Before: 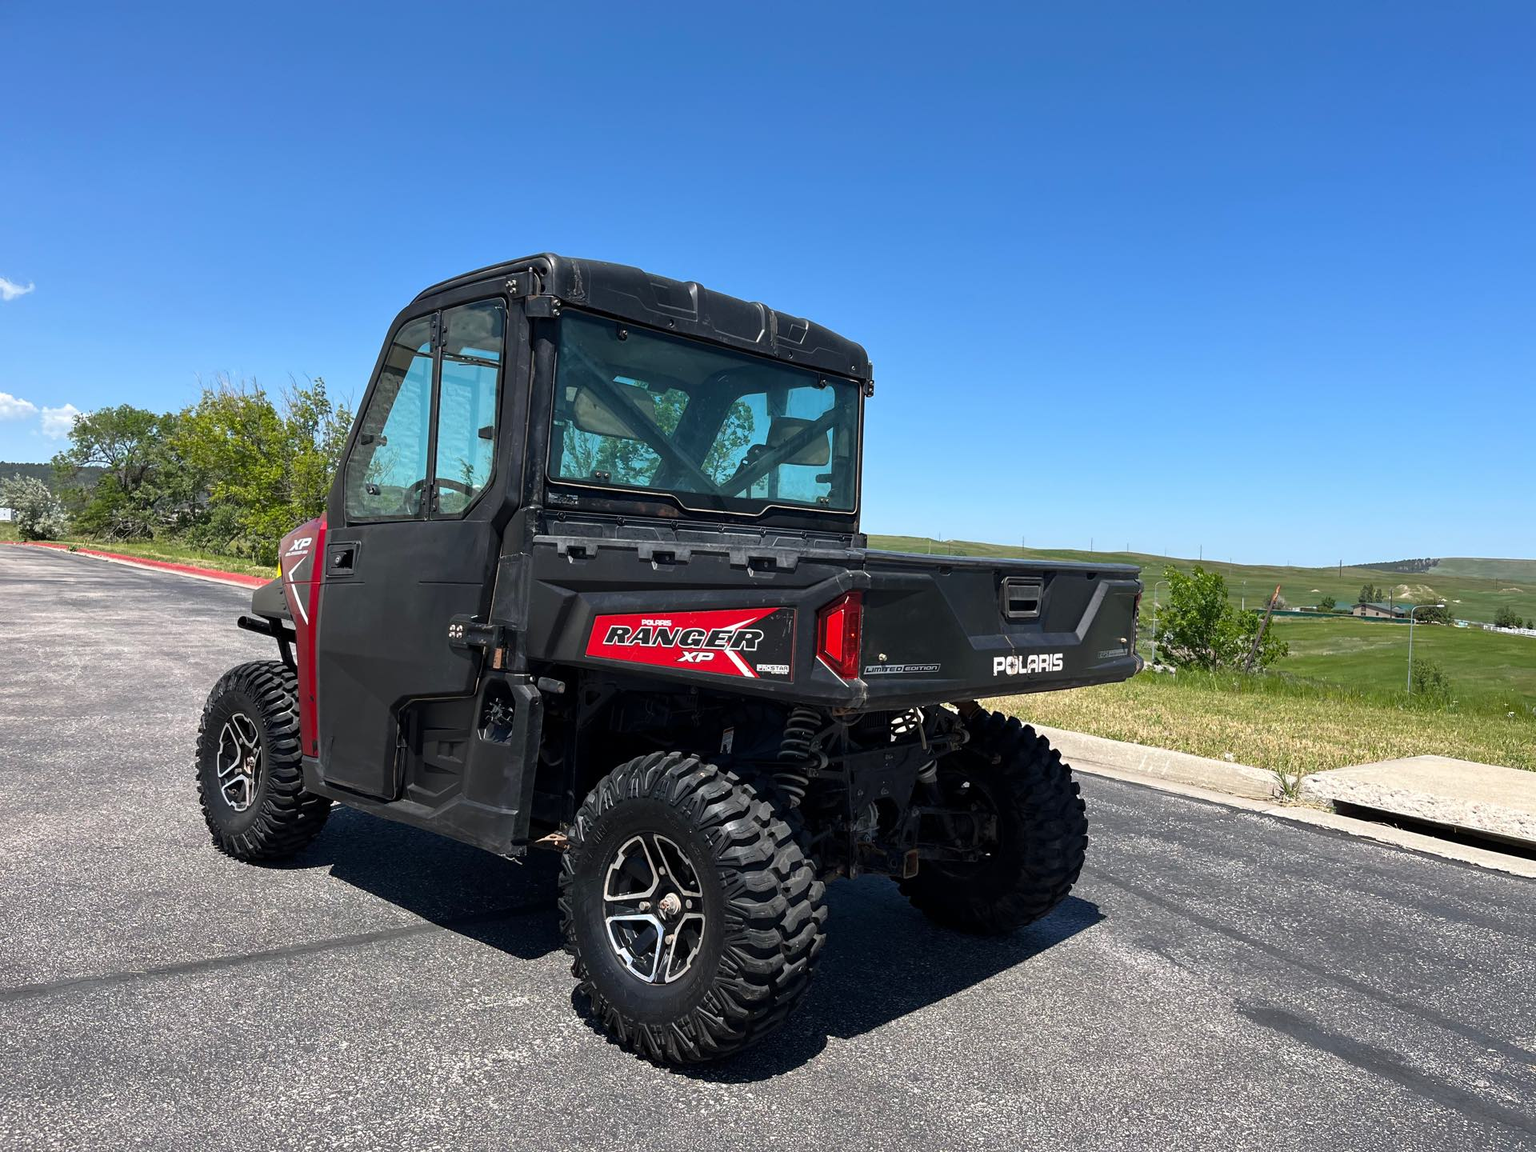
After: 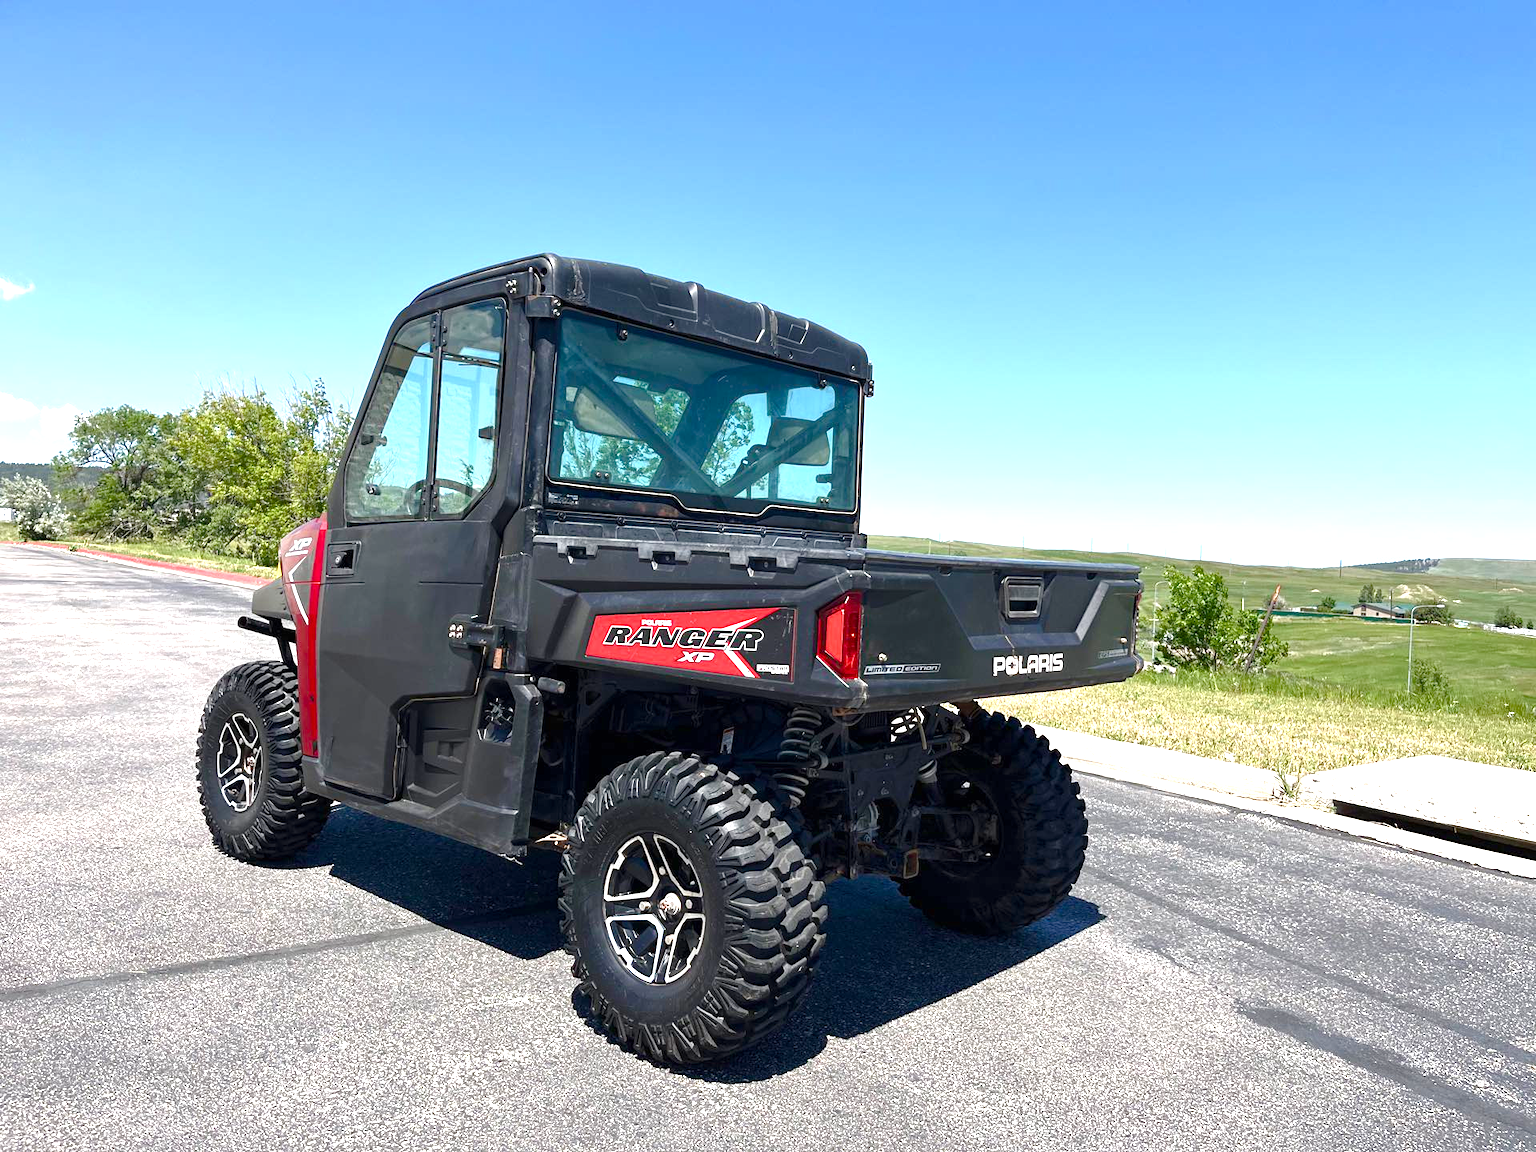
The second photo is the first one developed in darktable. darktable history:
exposure: black level correction 0, exposure 1.098 EV, compensate highlight preservation false
color balance rgb: perceptual saturation grading › global saturation 20%, perceptual saturation grading › highlights -50.289%, perceptual saturation grading › shadows 30.462%, global vibrance 20%
